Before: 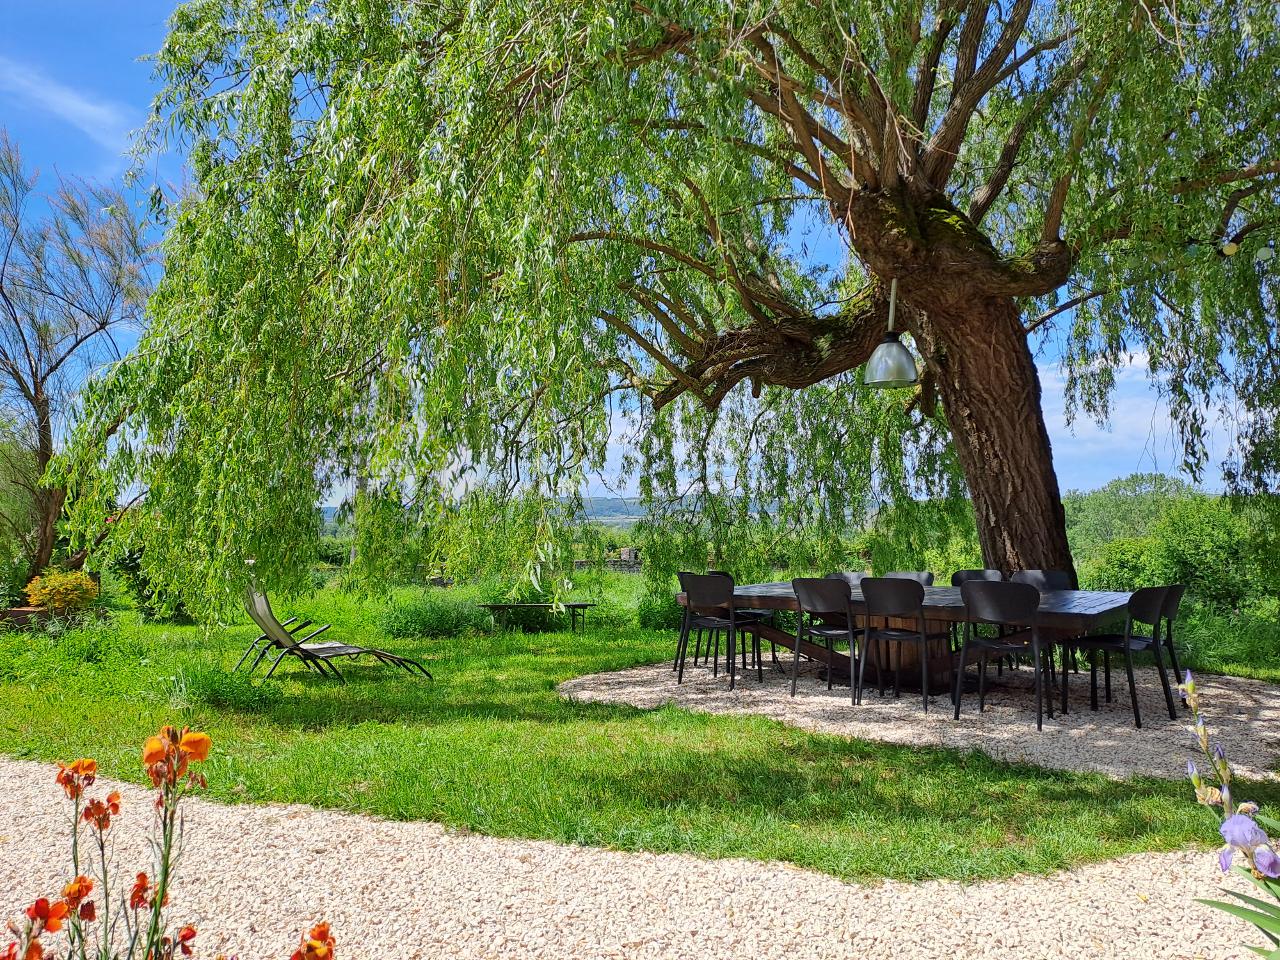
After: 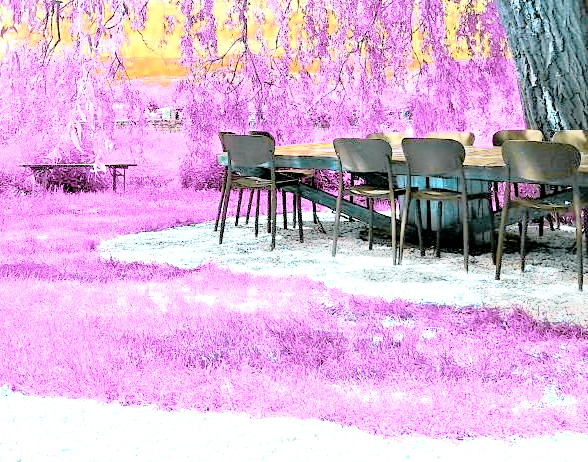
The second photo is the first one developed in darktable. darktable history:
color balance rgb: global offset › luminance -0.86%, linear chroma grading › shadows -2.315%, linear chroma grading › highlights -14.087%, linear chroma grading › global chroma -9.615%, linear chroma grading › mid-tones -9.551%, perceptual saturation grading › global saturation 29.494%, hue shift 178.07°, global vibrance 49.95%, contrast 0.274%
local contrast: mode bilateral grid, contrast 99, coarseness 99, detail 89%, midtone range 0.2
crop: left 35.89%, top 45.906%, right 18.167%, bottom 5.872%
color zones: curves: ch0 [(0, 0.5) (0.125, 0.4) (0.25, 0.5) (0.375, 0.4) (0.5, 0.4) (0.625, 0.6) (0.75, 0.6) (0.875, 0.5)]; ch1 [(0, 0.35) (0.125, 0.45) (0.25, 0.35) (0.375, 0.35) (0.5, 0.35) (0.625, 0.35) (0.75, 0.45) (0.875, 0.35)]; ch2 [(0, 0.6) (0.125, 0.5) (0.25, 0.5) (0.375, 0.6) (0.5, 0.6) (0.625, 0.5) (0.75, 0.5) (0.875, 0.5)]
exposure: black level correction 0, exposure 1.45 EV, compensate highlight preservation false
contrast brightness saturation: brightness 0.278
tone curve: curves: ch0 [(0, 0) (0.062, 0.023) (0.168, 0.142) (0.359, 0.44) (0.469, 0.544) (0.634, 0.722) (0.839, 0.909) (0.998, 0.978)]; ch1 [(0, 0) (0.437, 0.453) (0.472, 0.47) (0.502, 0.504) (0.527, 0.546) (0.568, 0.619) (0.608, 0.665) (0.669, 0.748) (0.859, 0.899) (1, 1)]; ch2 [(0, 0) (0.33, 0.301) (0.421, 0.443) (0.473, 0.498) (0.509, 0.5) (0.535, 0.564) (0.575, 0.625) (0.608, 0.676) (1, 1)], color space Lab, independent channels, preserve colors none
